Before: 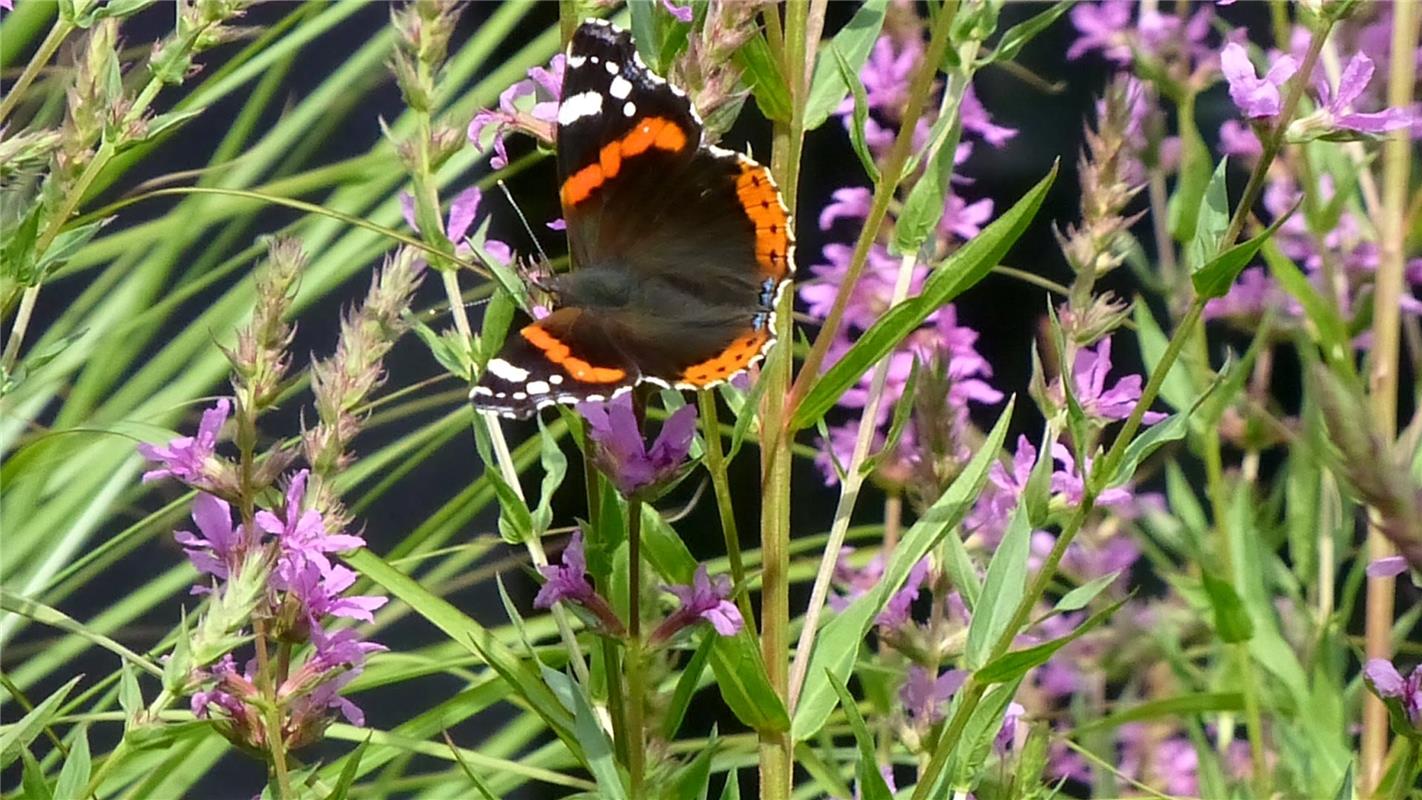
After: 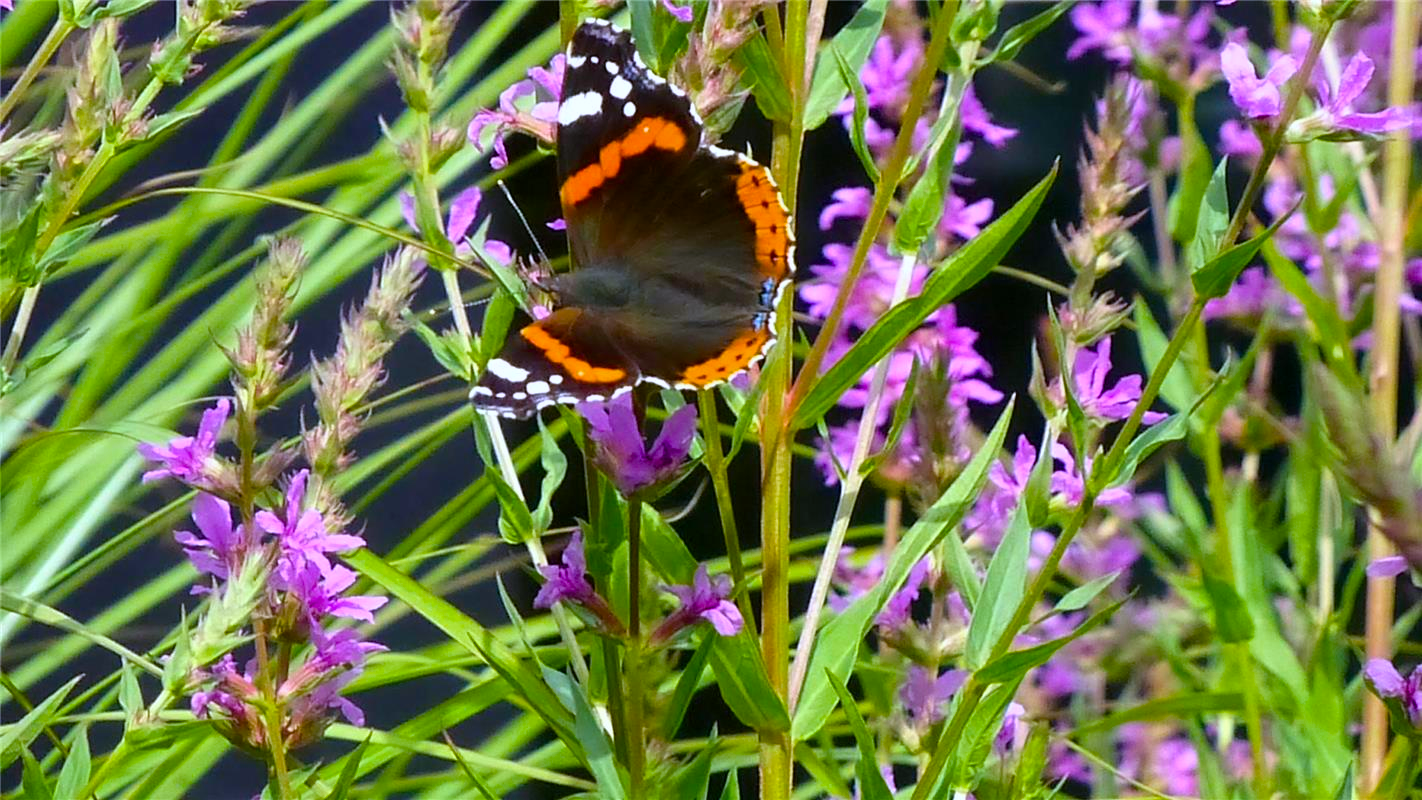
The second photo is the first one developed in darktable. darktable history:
white balance: red 0.967, blue 1.119, emerald 0.756
color balance rgb: linear chroma grading › global chroma 15%, perceptual saturation grading › global saturation 30%
